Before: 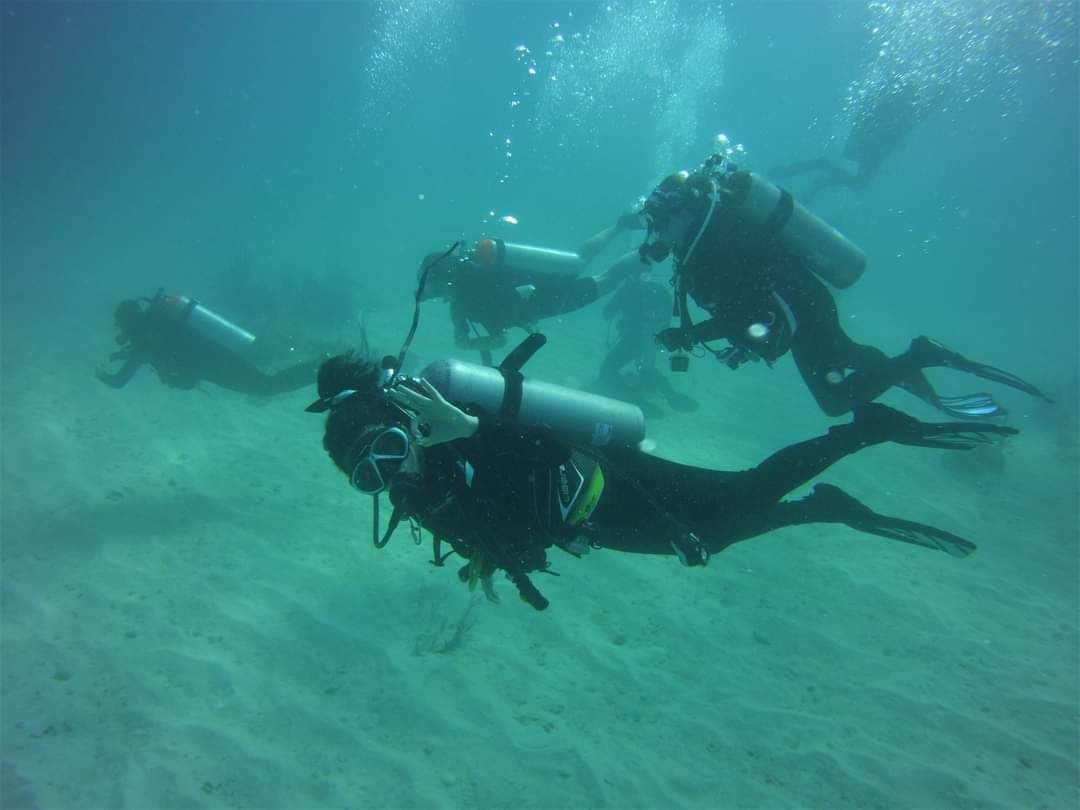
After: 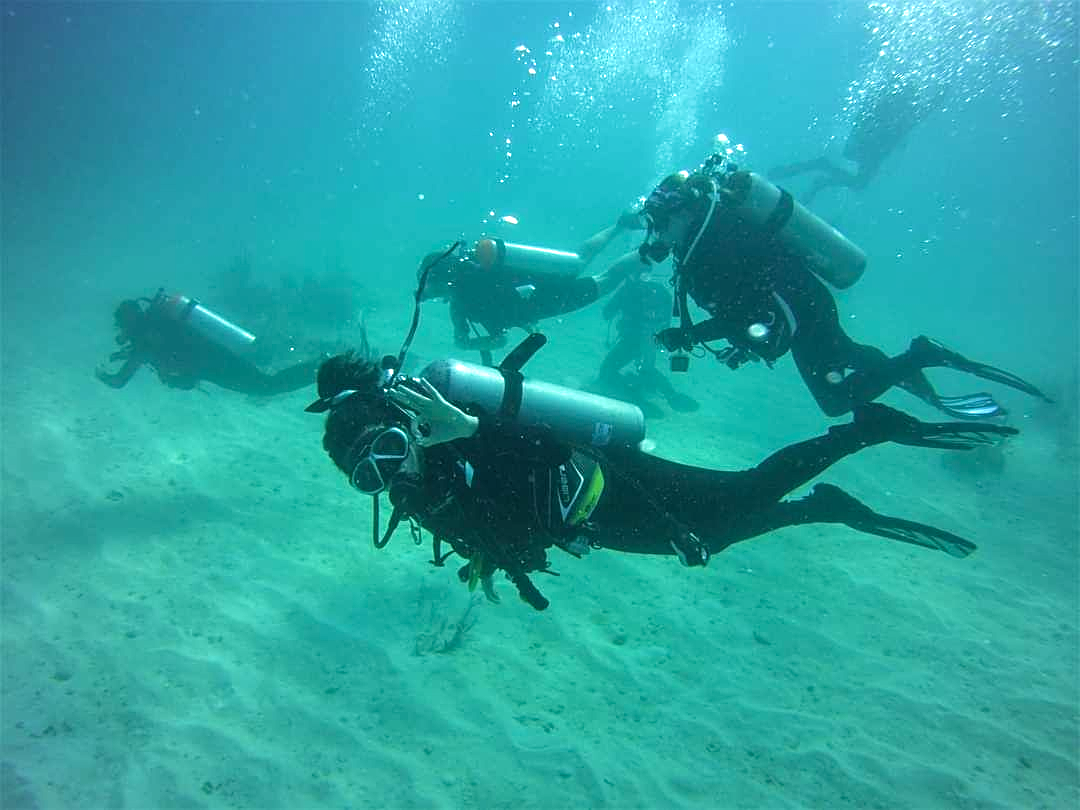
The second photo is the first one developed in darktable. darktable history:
tone equalizer: on, module defaults
local contrast: detail 130%
velvia: strength 15.6%
exposure: exposure 0.514 EV, compensate highlight preservation false
sharpen: on, module defaults
